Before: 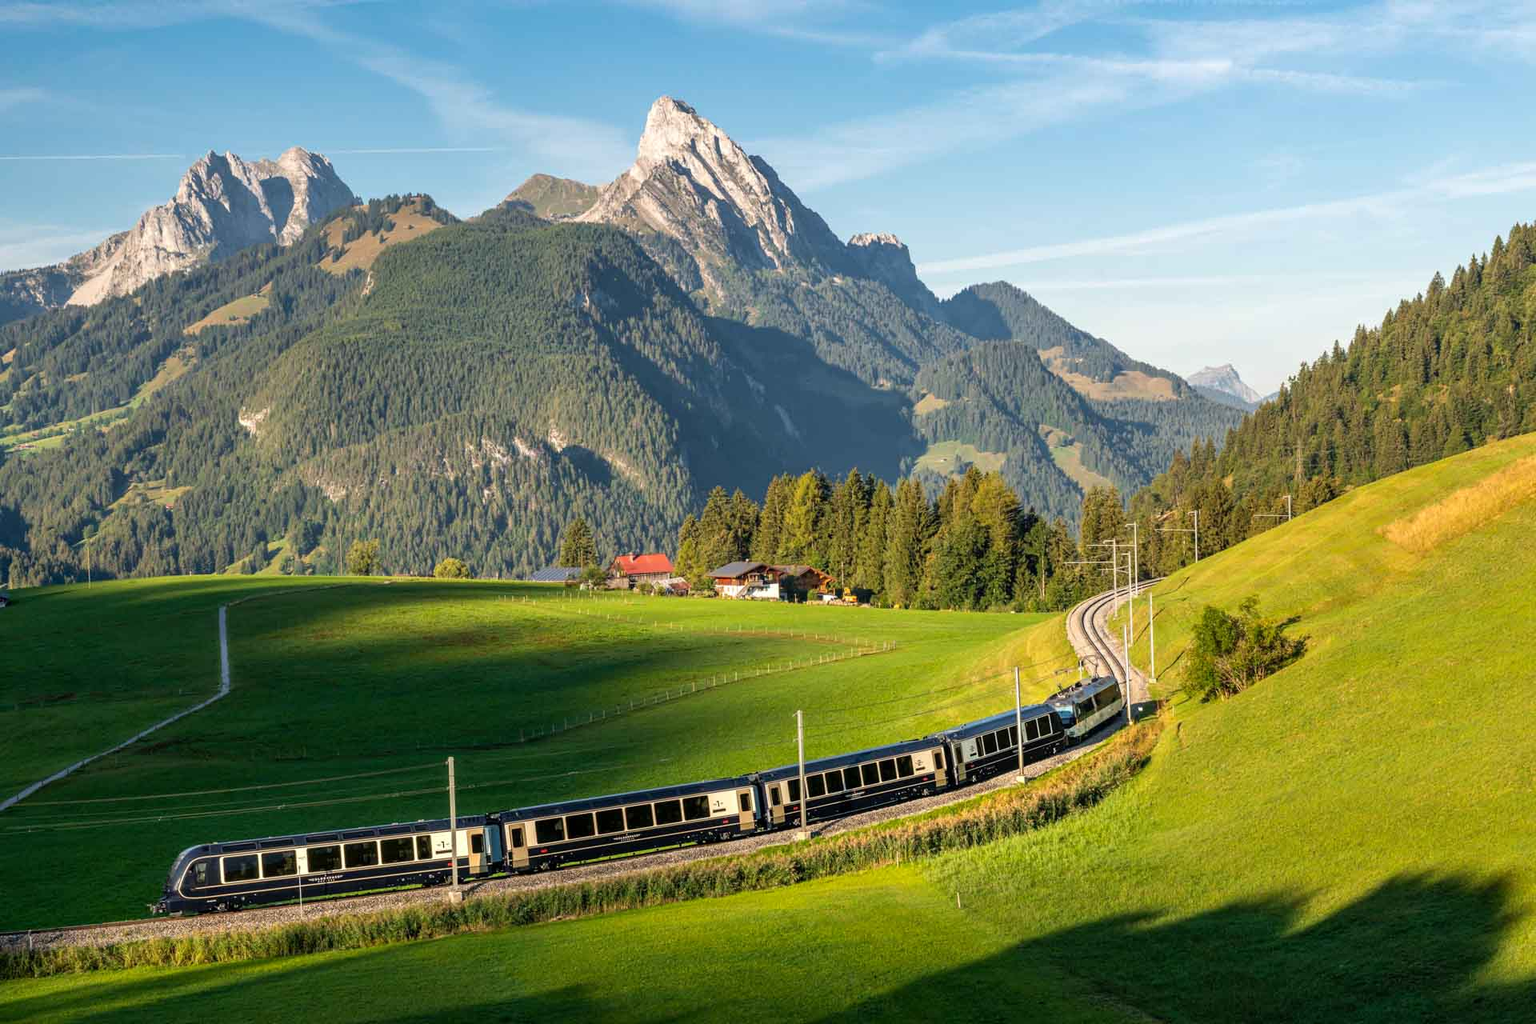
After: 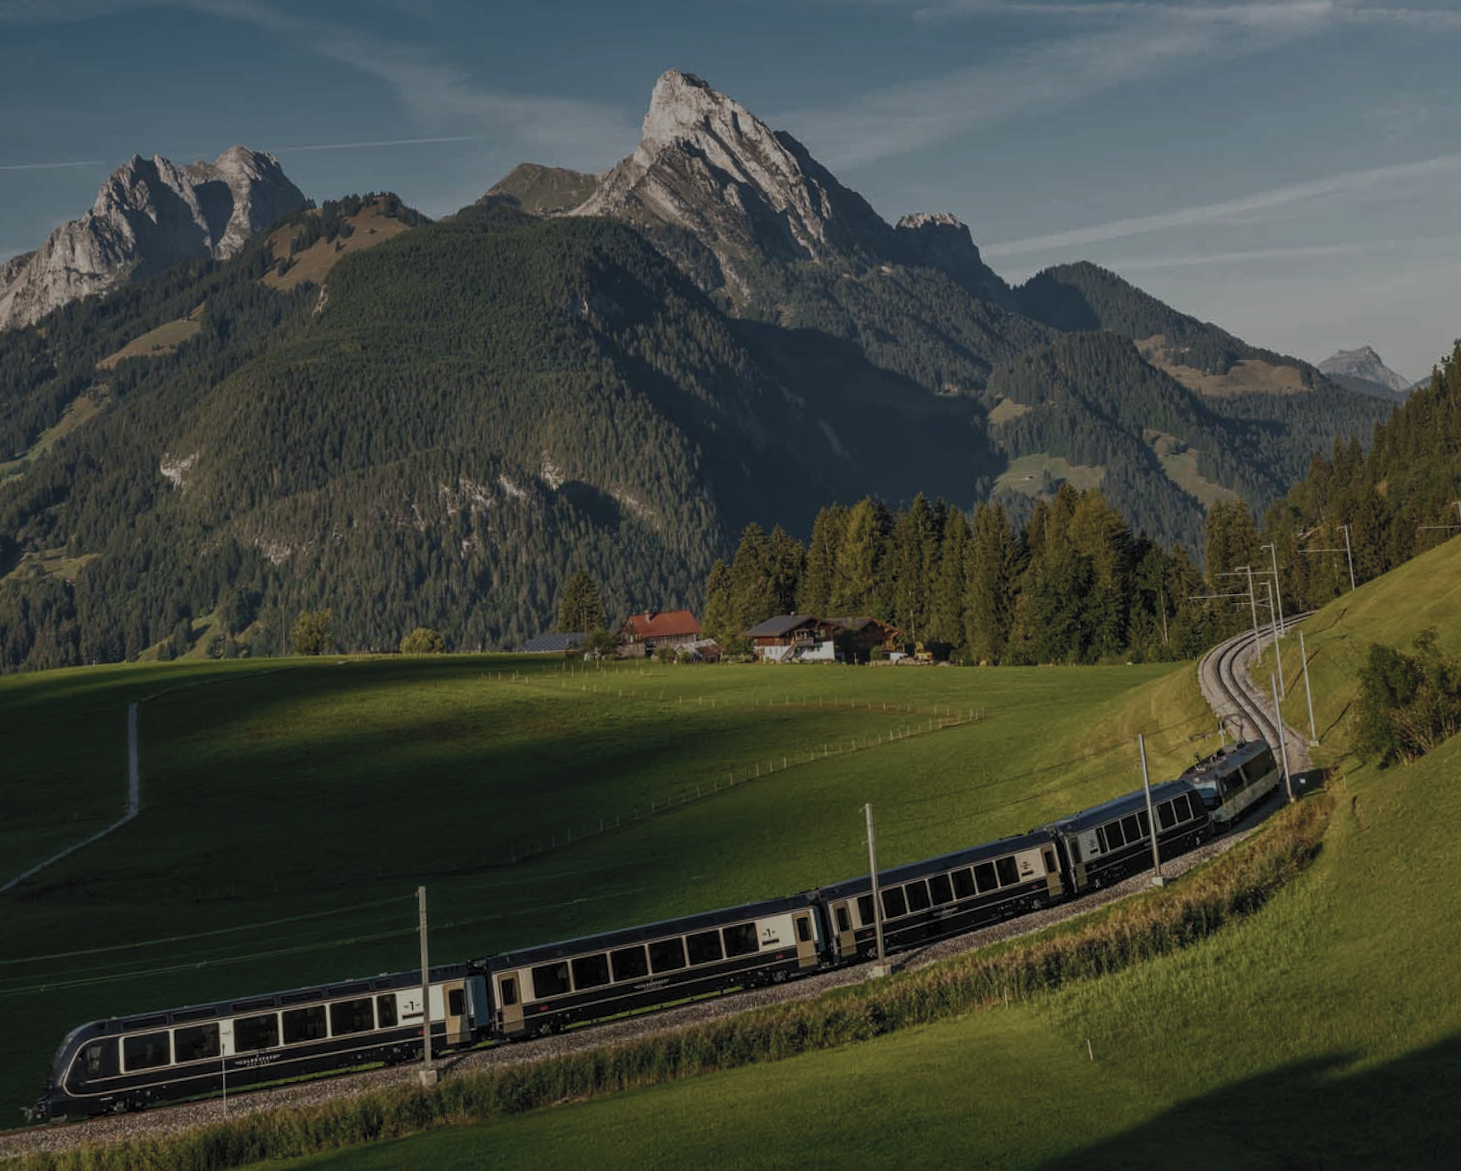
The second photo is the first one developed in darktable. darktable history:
crop and rotate: angle 1°, left 4.281%, top 0.642%, right 11.383%, bottom 2.486%
color balance rgb: perceptual saturation grading › global saturation 20%, global vibrance 20%
contrast brightness saturation: contrast 0.57, brightness 0.57, saturation -0.34
exposure: exposure -2.446 EV, compensate highlight preservation false
shadows and highlights: shadows 20.91, highlights -82.73, soften with gaussian
base curve: curves: ch0 [(0, 0) (0.74, 0.67) (1, 1)]
rotate and perspective: rotation -1.68°, lens shift (vertical) -0.146, crop left 0.049, crop right 0.912, crop top 0.032, crop bottom 0.96
